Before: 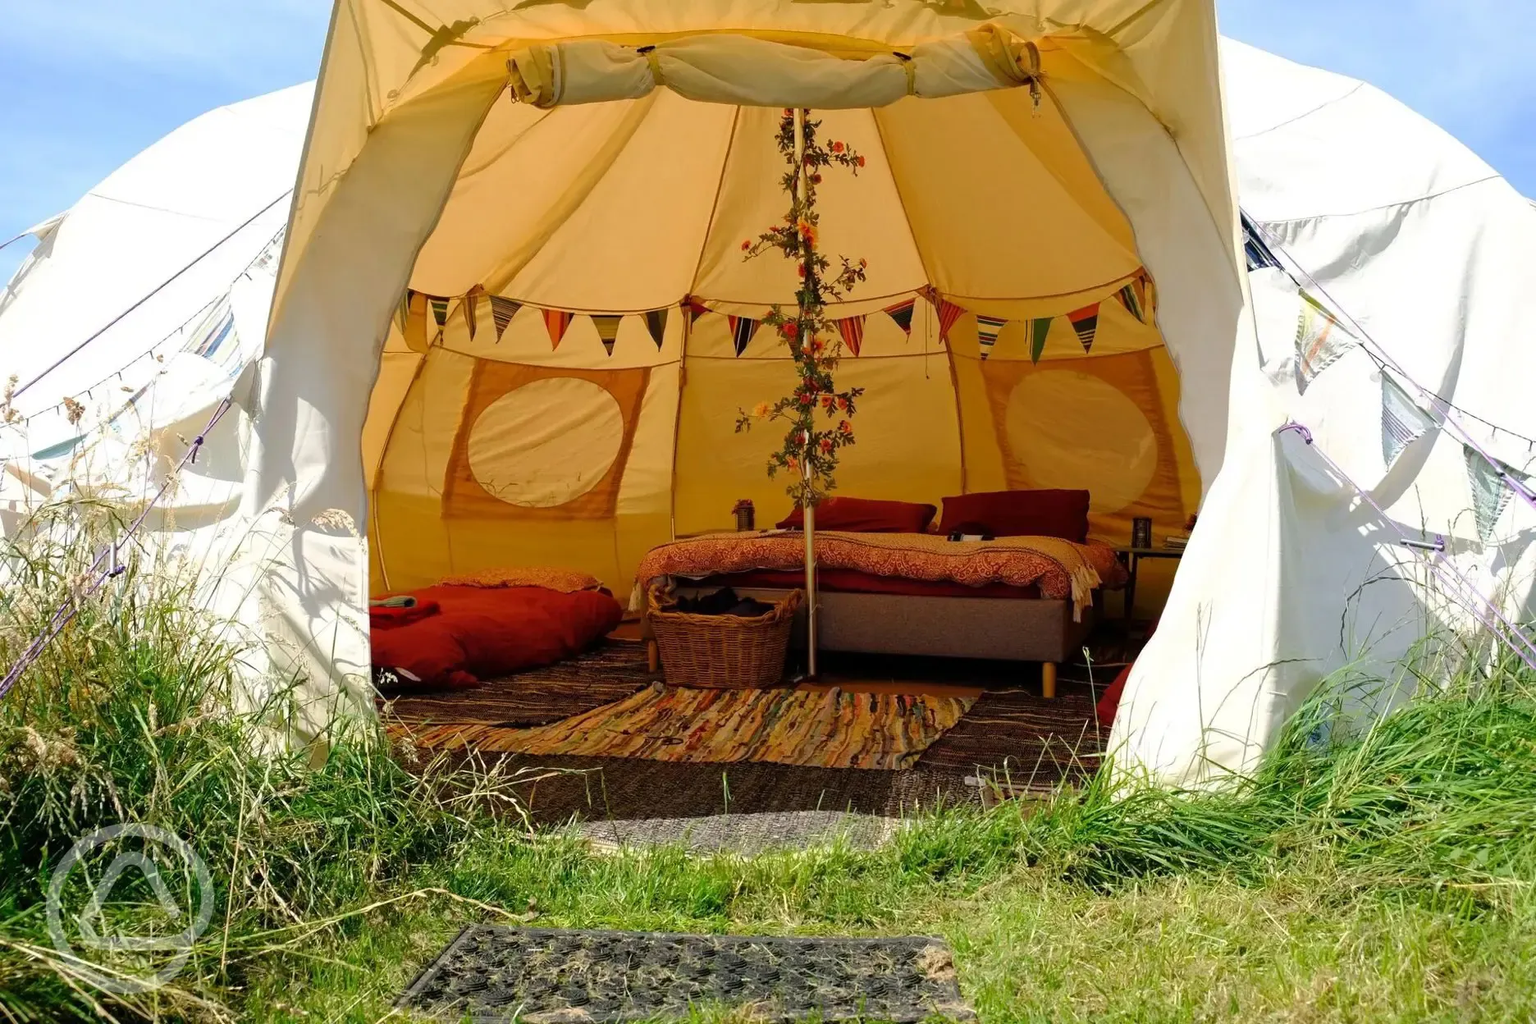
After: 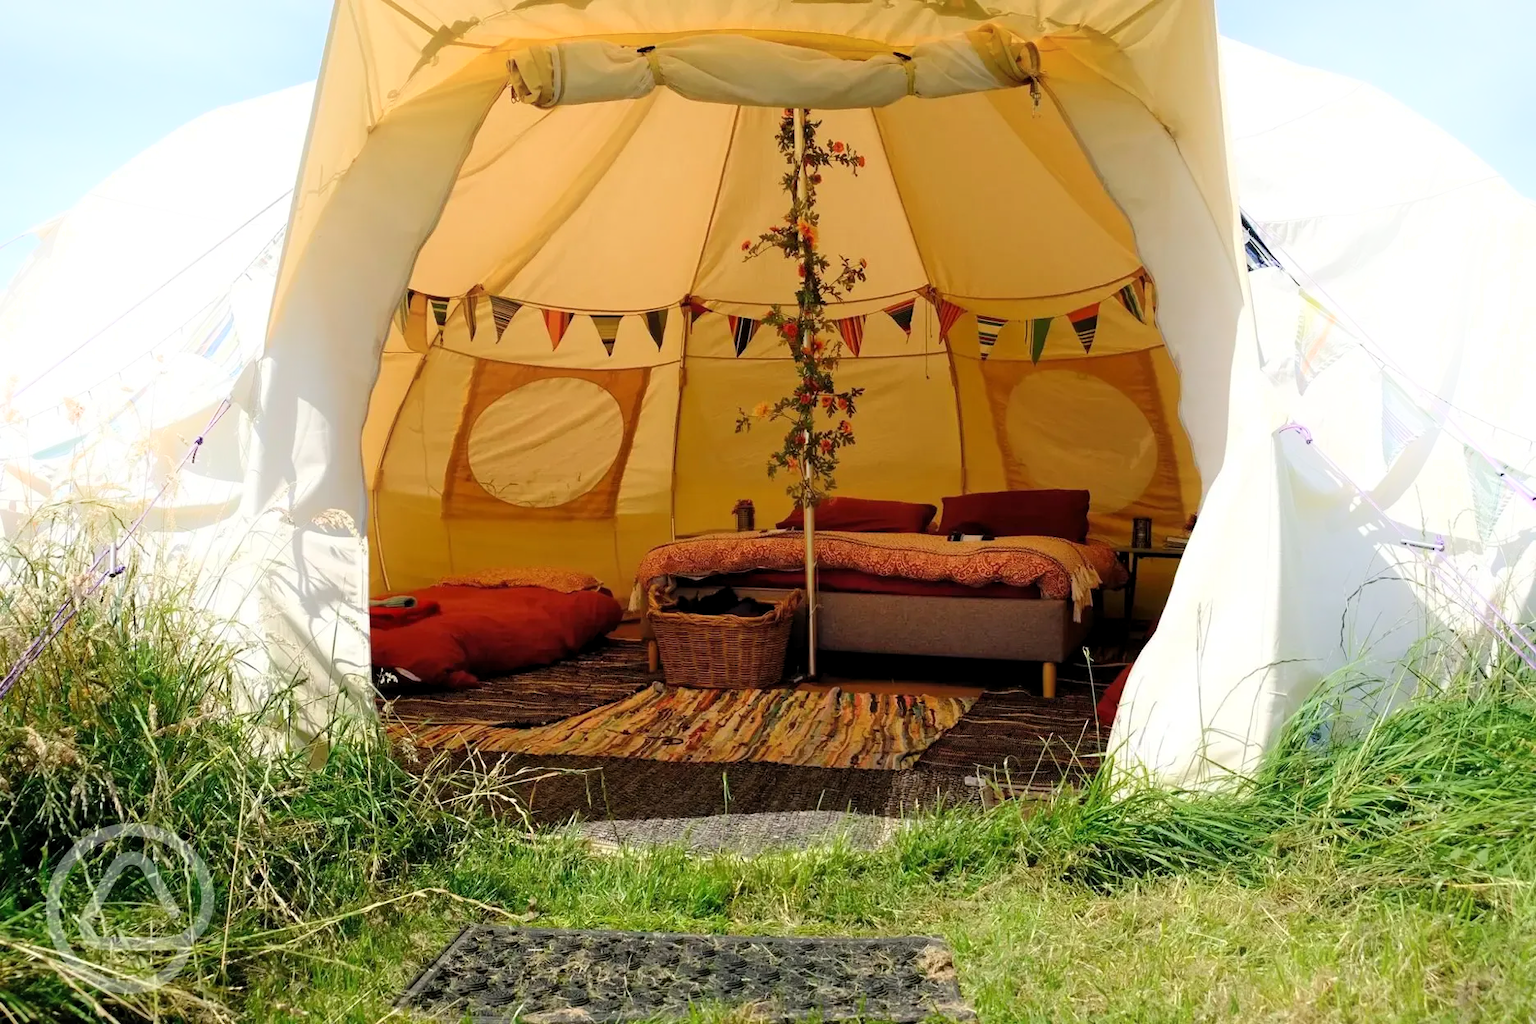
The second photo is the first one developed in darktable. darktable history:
levels: levels [0.016, 0.5, 0.996]
shadows and highlights: highlights 71.31, soften with gaussian
